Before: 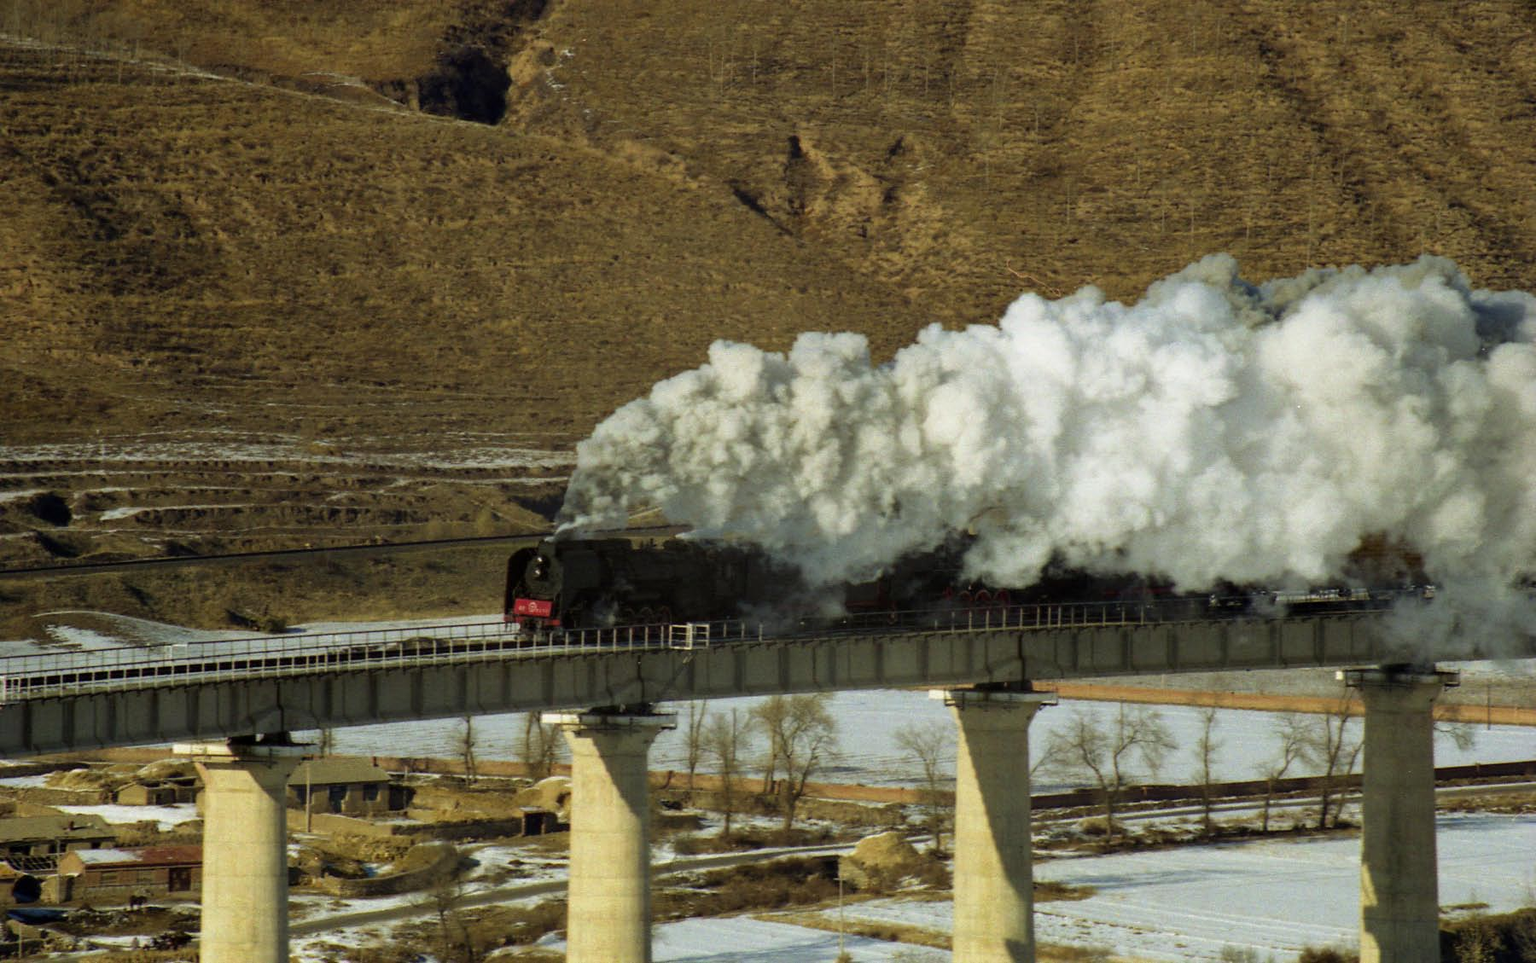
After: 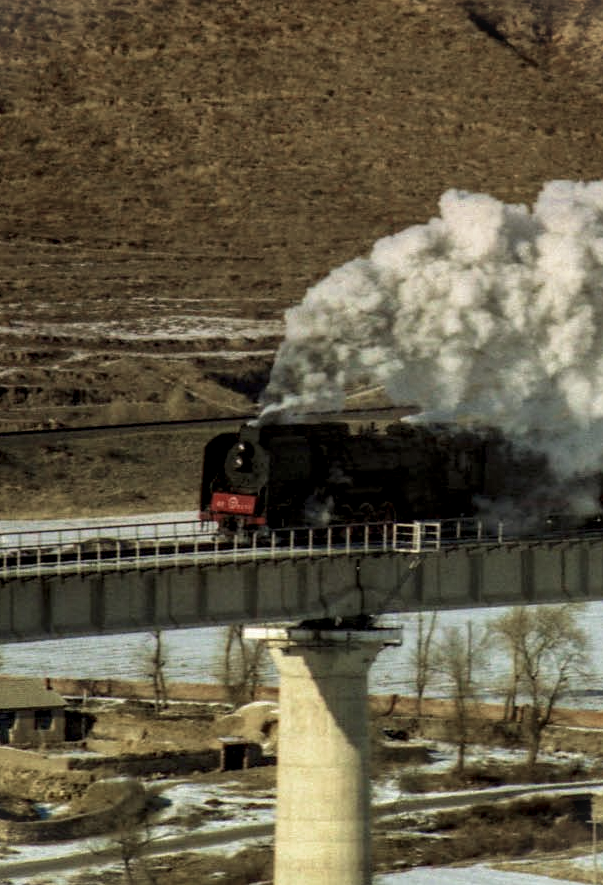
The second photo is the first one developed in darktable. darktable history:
shadows and highlights: shadows 20.55, highlights -20.99, soften with gaussian
crop and rotate: left 21.77%, top 18.528%, right 44.676%, bottom 2.997%
graduated density: density 0.38 EV, hardness 21%, rotation -6.11°, saturation 32%
local contrast: detail 142%
color zones: curves: ch0 [(0, 0.5) (0.125, 0.4) (0.25, 0.5) (0.375, 0.4) (0.5, 0.4) (0.625, 0.35) (0.75, 0.35) (0.875, 0.5)]; ch1 [(0, 0.35) (0.125, 0.45) (0.25, 0.35) (0.375, 0.35) (0.5, 0.35) (0.625, 0.35) (0.75, 0.45) (0.875, 0.35)]; ch2 [(0, 0.6) (0.125, 0.5) (0.25, 0.5) (0.375, 0.6) (0.5, 0.6) (0.625, 0.5) (0.75, 0.5) (0.875, 0.5)]
vignetting: fall-off start 100%, brightness 0.05, saturation 0
velvia: strength 27%
